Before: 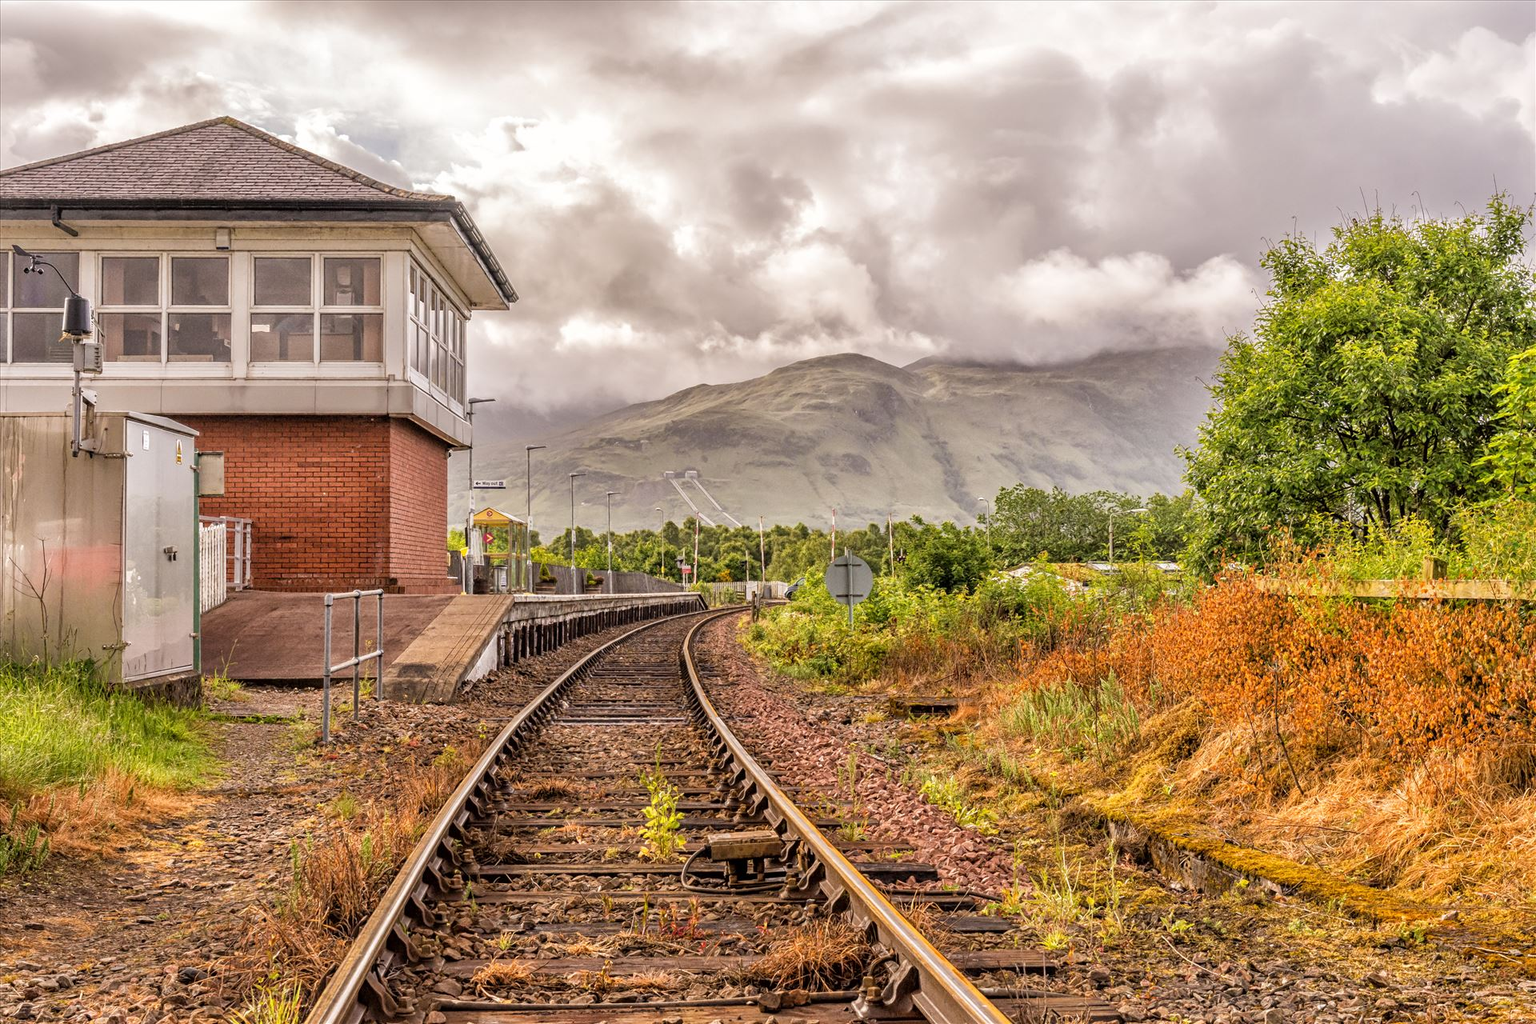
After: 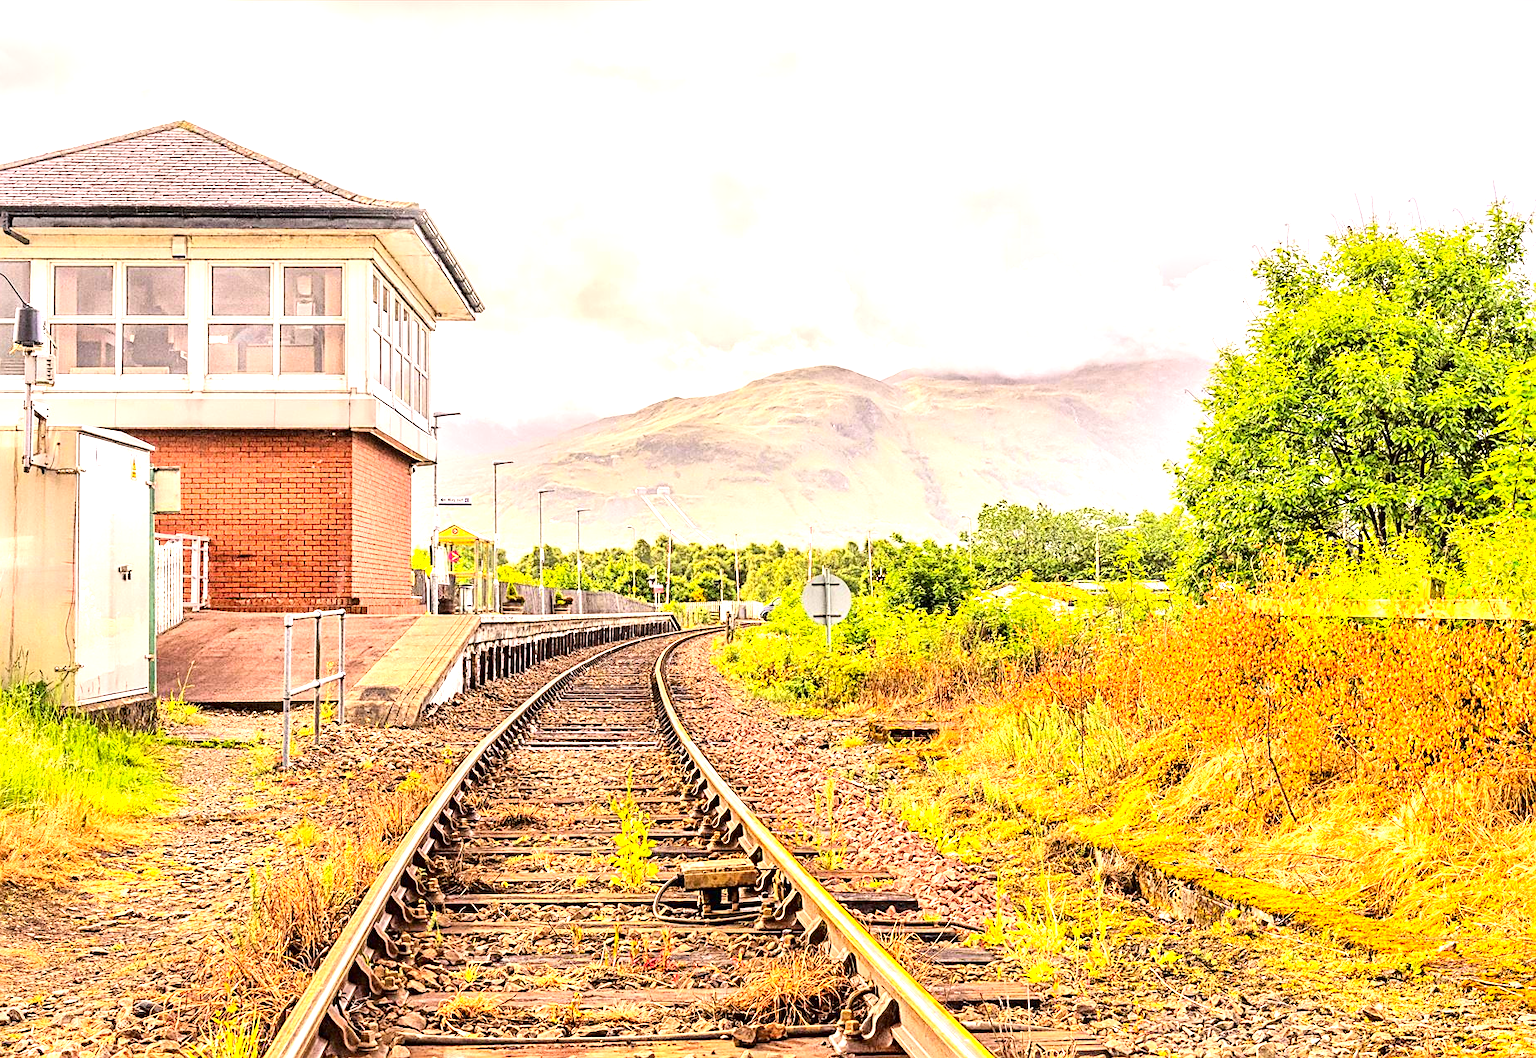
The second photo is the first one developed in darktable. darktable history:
sharpen: on, module defaults
exposure: black level correction 0, exposure 1.501 EV, compensate exposure bias true, compensate highlight preservation false
crop and rotate: left 3.252%
contrast brightness saturation: contrast 0.232, brightness 0.096, saturation 0.287
